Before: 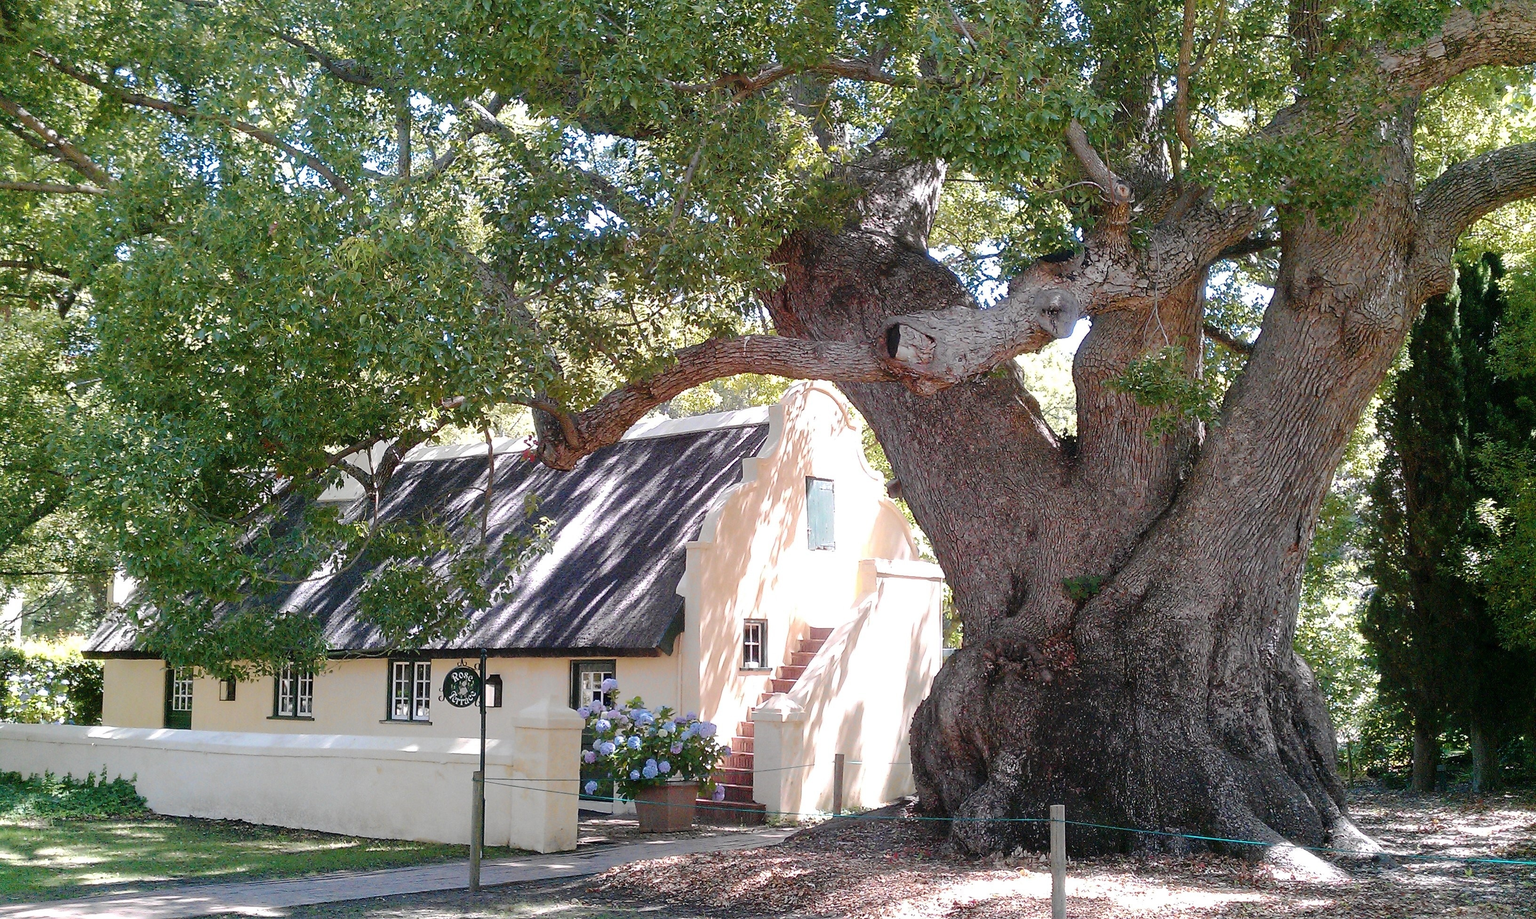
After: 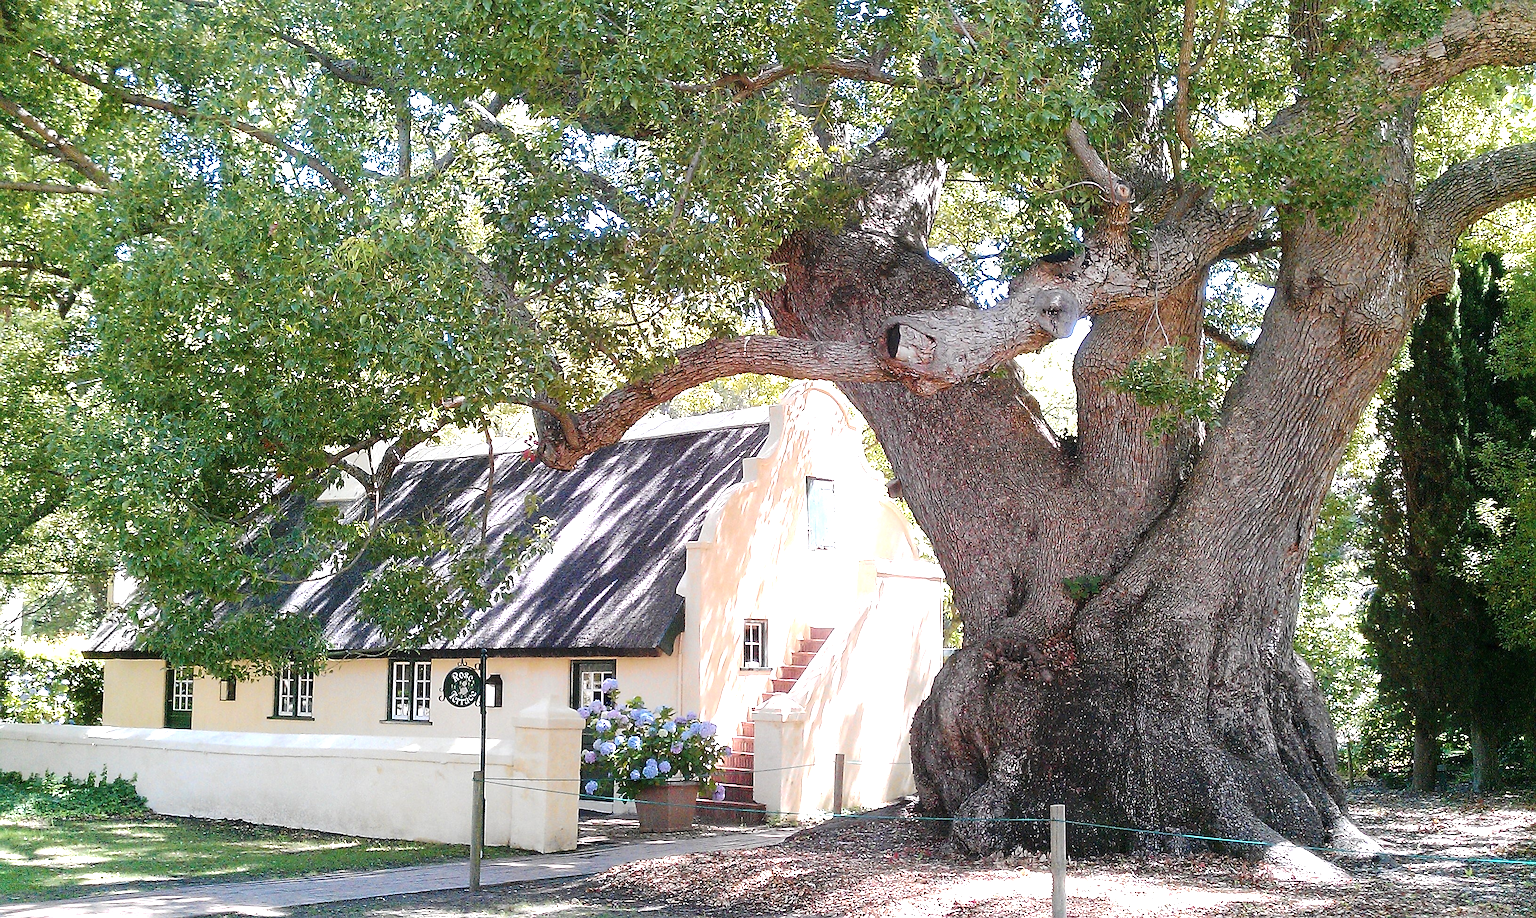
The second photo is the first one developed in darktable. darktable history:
exposure: black level correction 0, exposure 0.695 EV, compensate highlight preservation false
sharpen: on, module defaults
